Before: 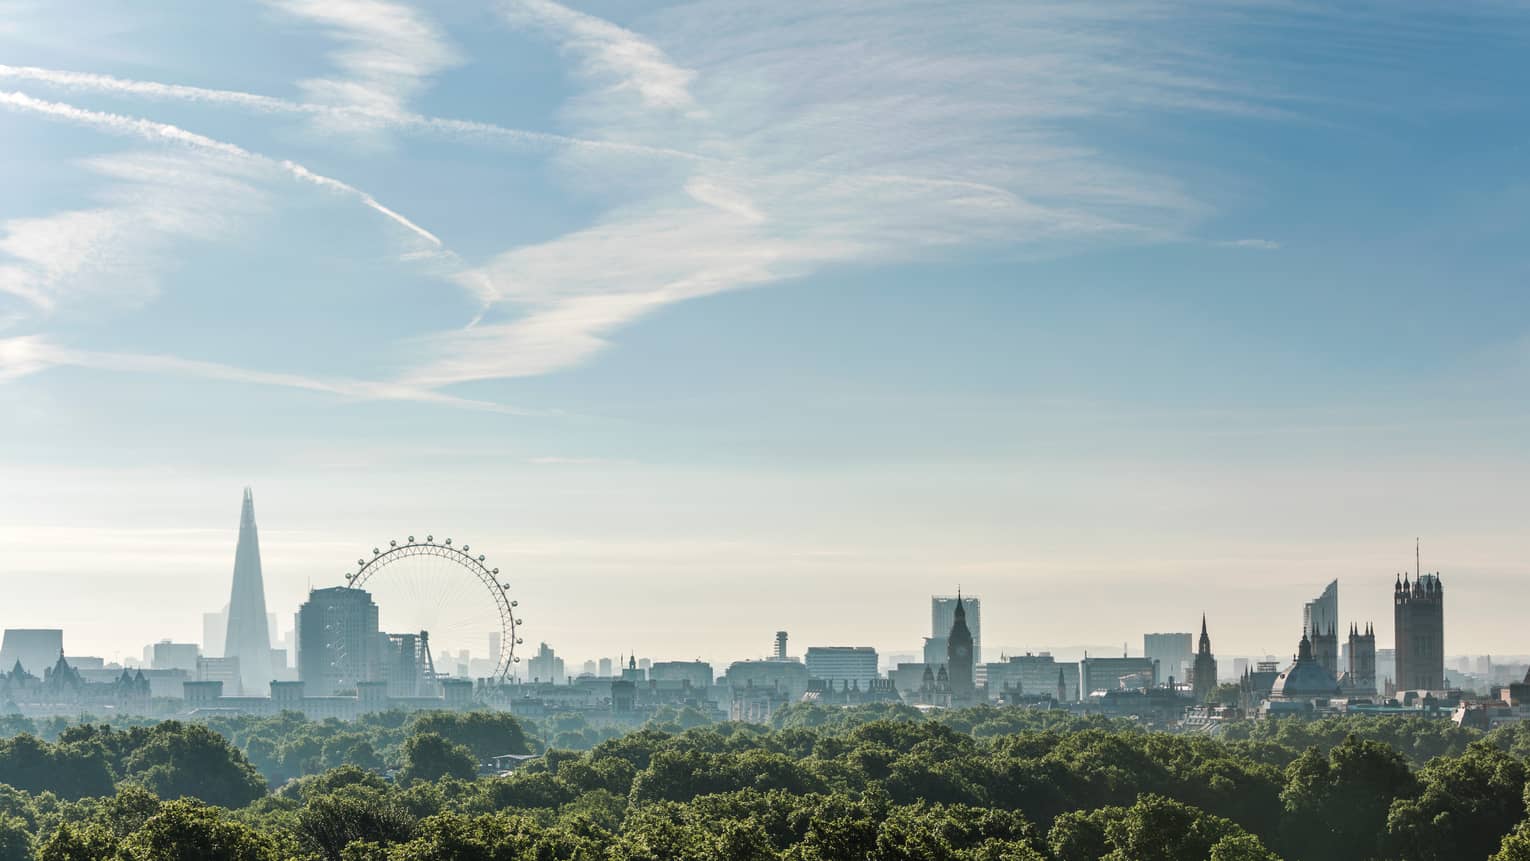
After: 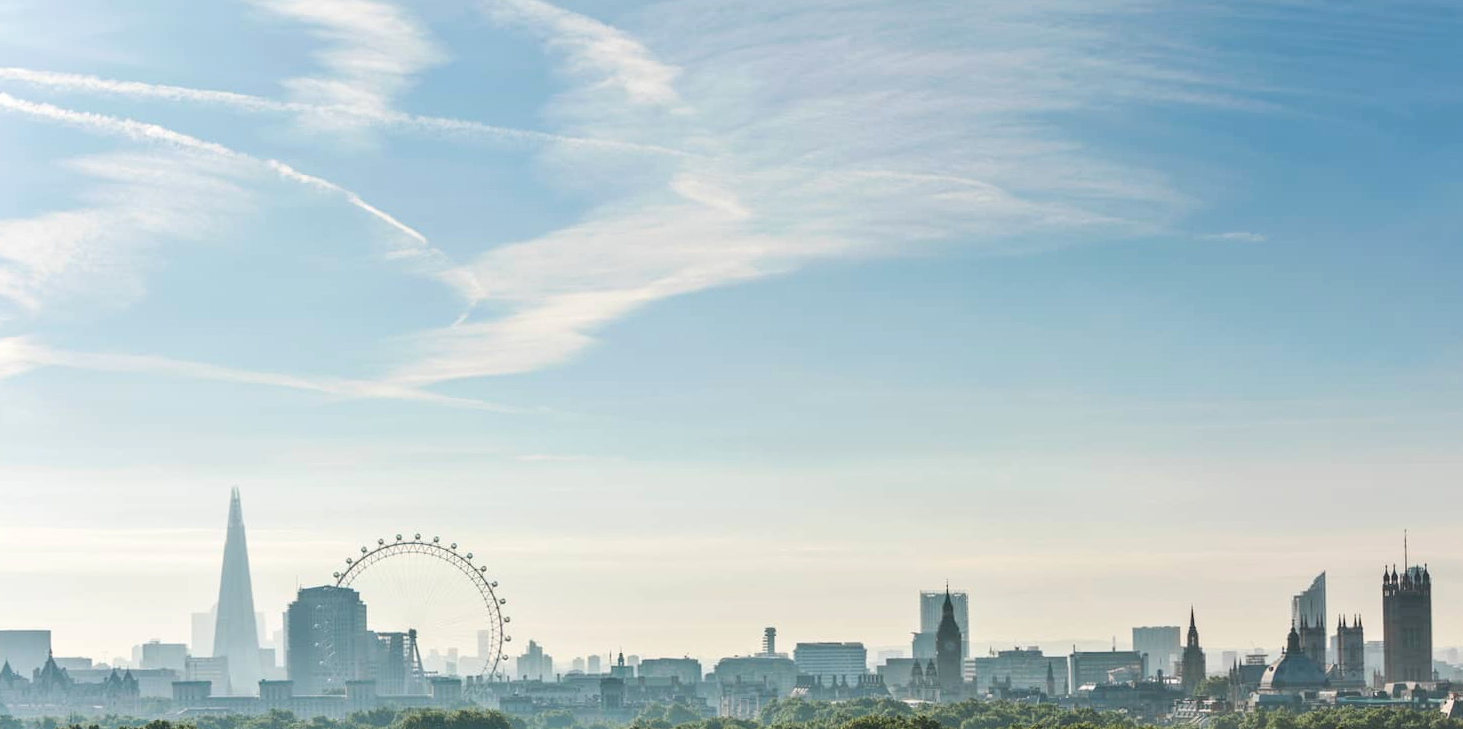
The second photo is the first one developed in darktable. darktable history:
contrast brightness saturation: contrast 0.101, brightness 0.04, saturation 0.087
crop and rotate: angle 0.379°, left 0.313%, right 2.896%, bottom 14.302%
